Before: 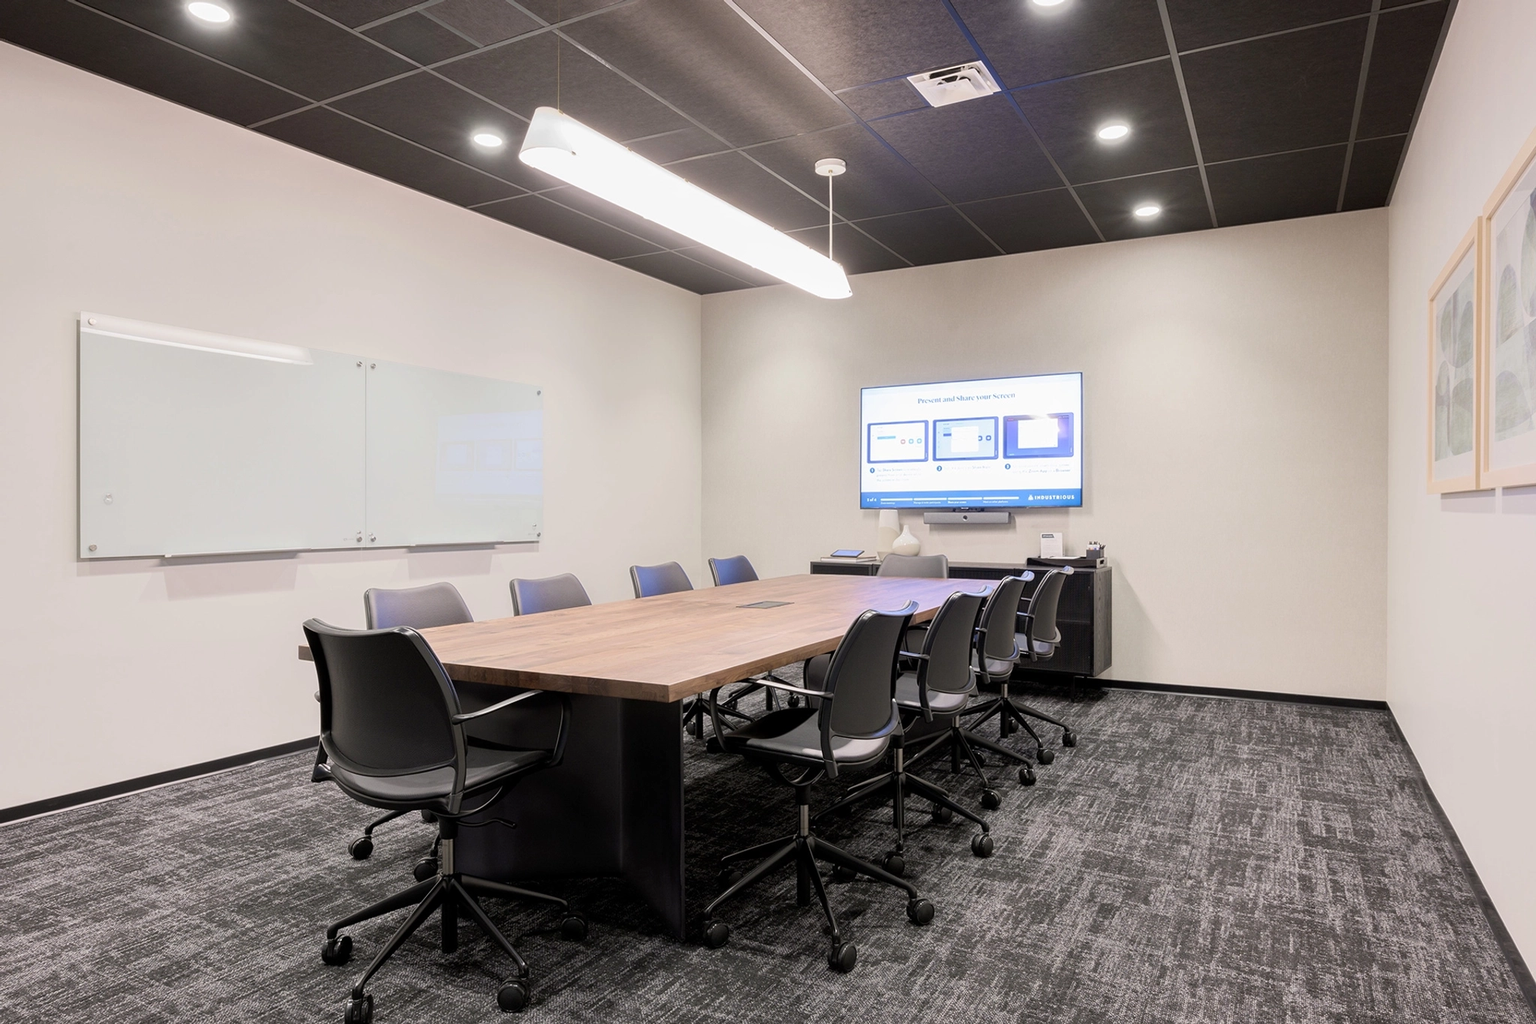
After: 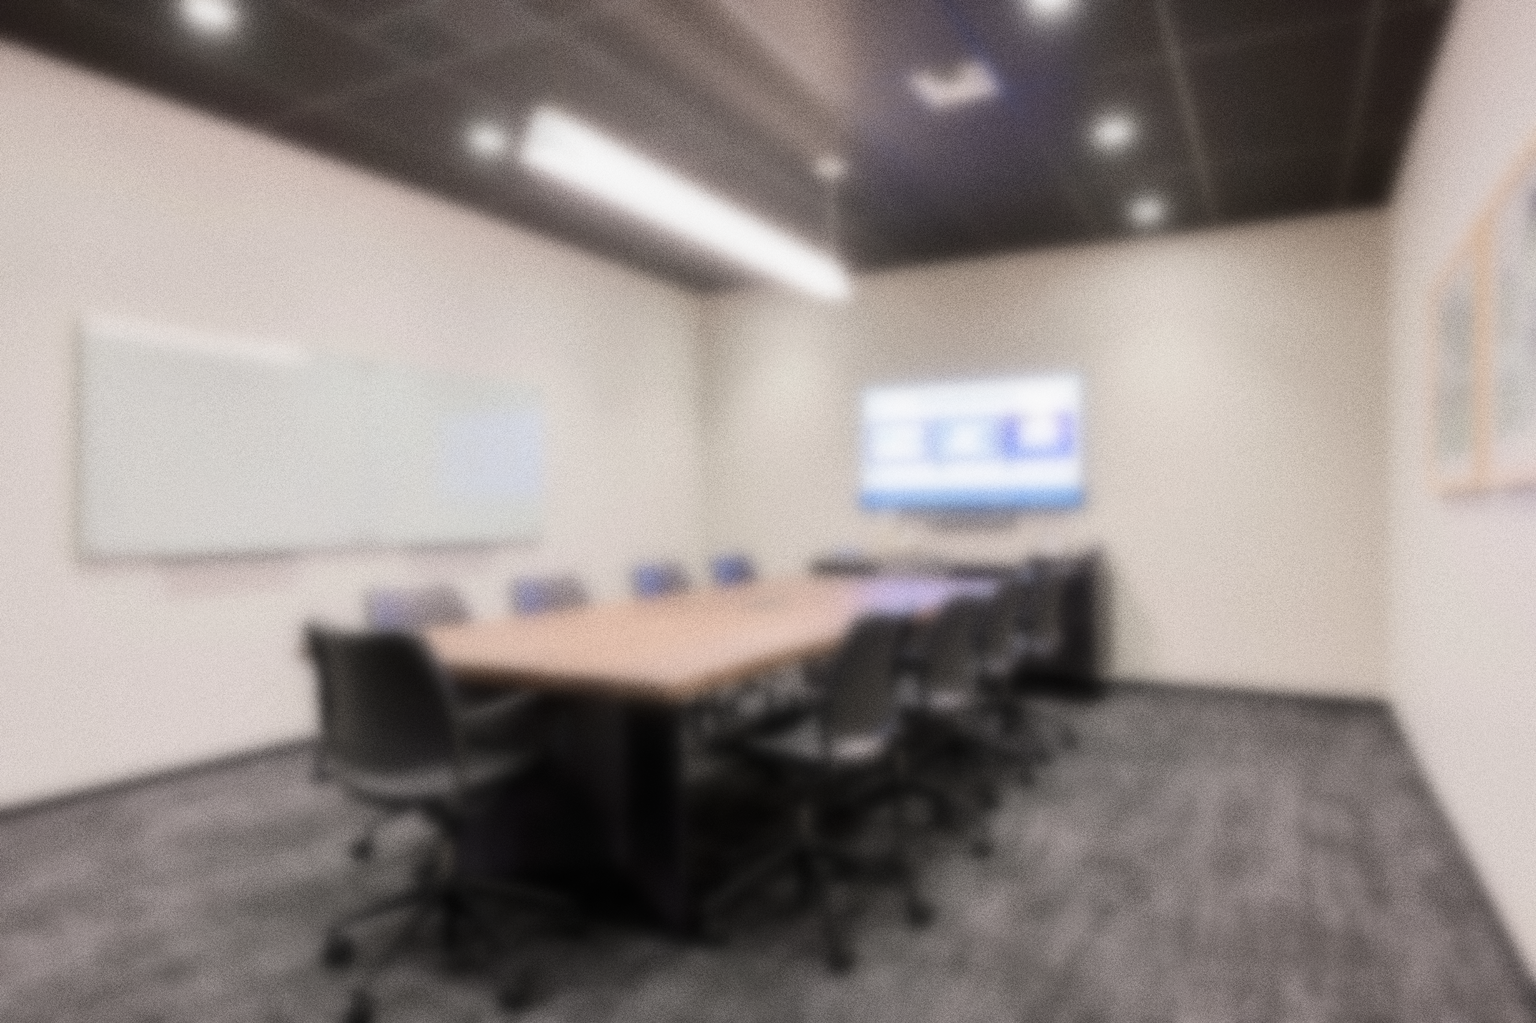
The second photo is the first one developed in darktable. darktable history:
lowpass: on, module defaults
grain: coarseness 0.09 ISO, strength 40%
